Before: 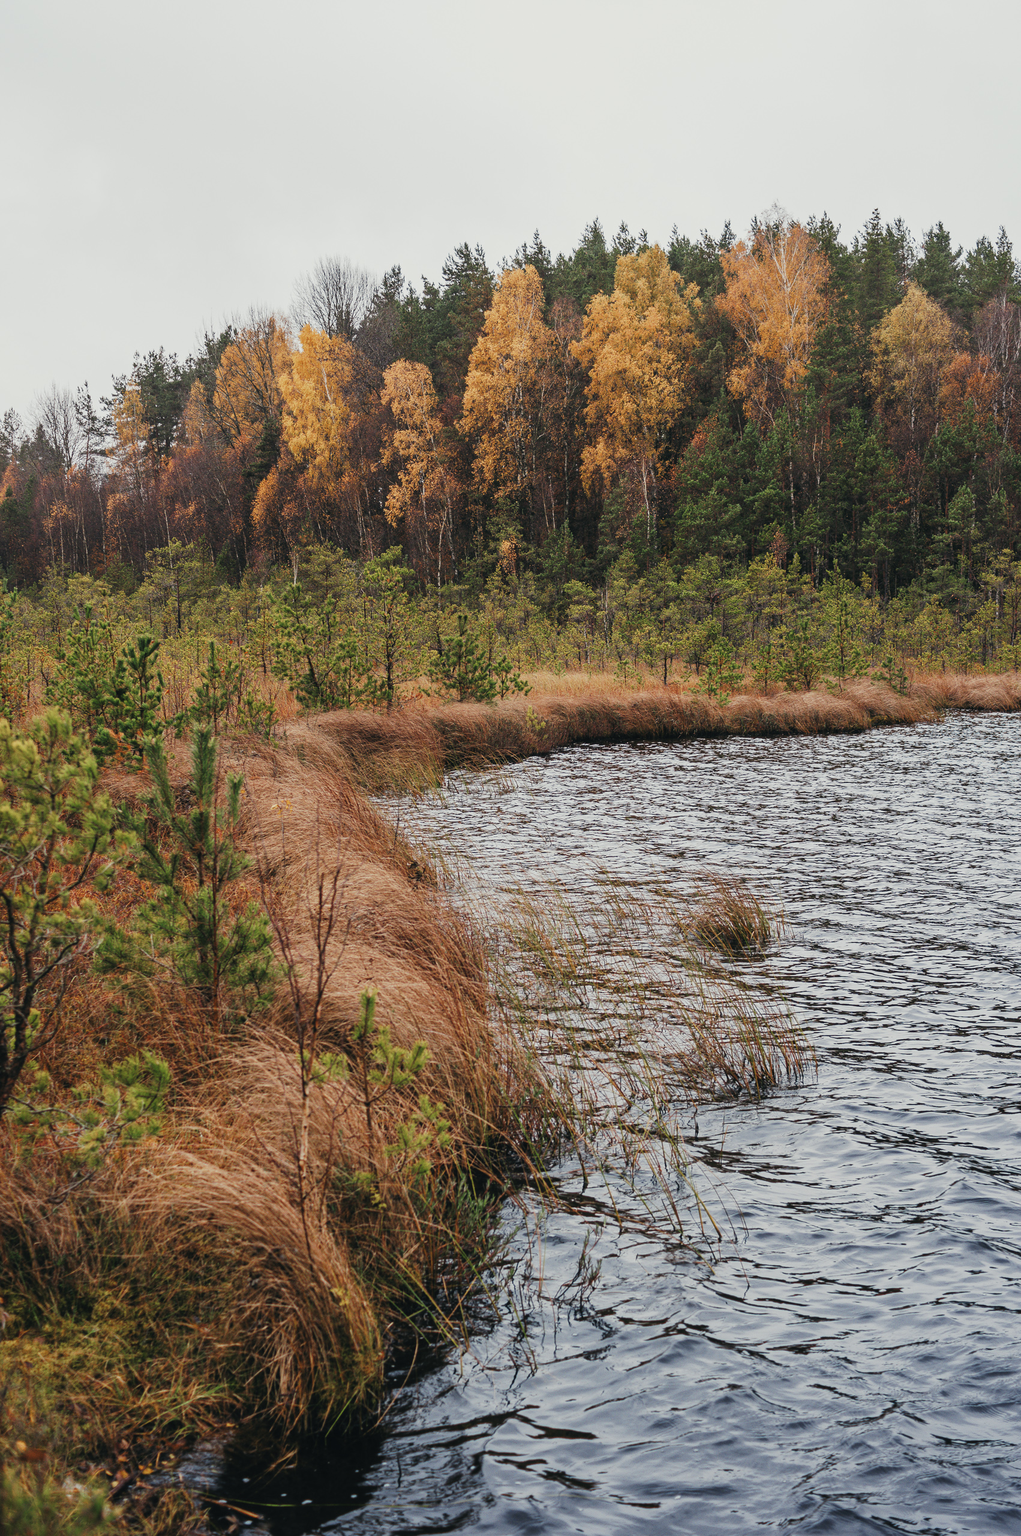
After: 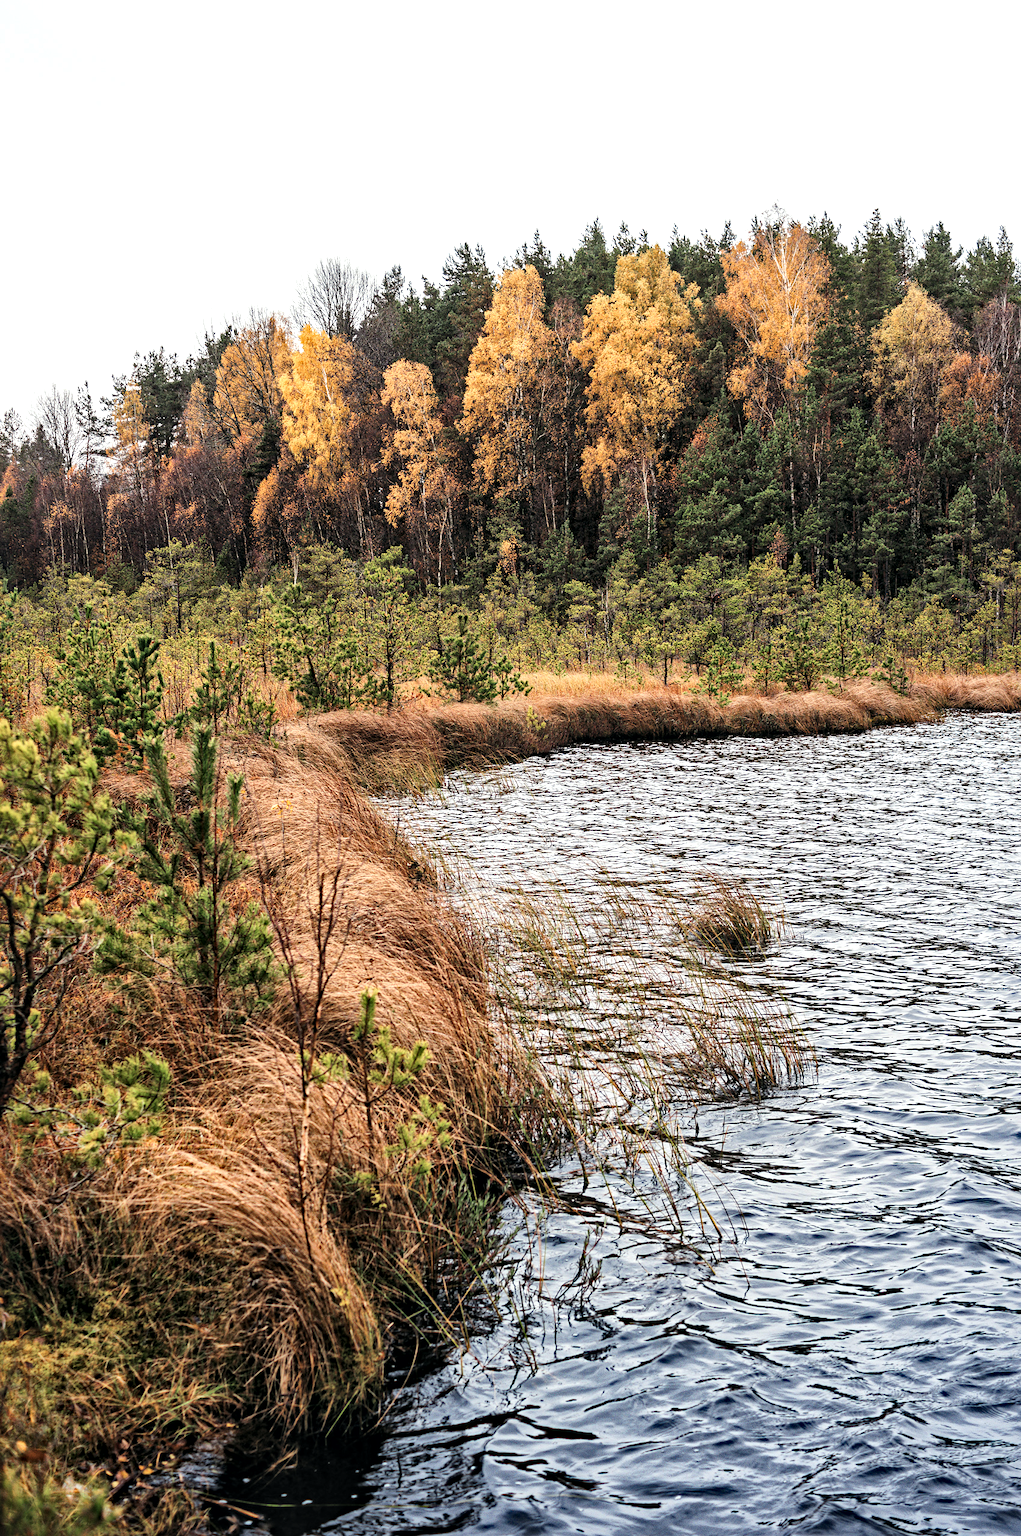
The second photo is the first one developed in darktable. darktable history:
haze removal: strength 0.53, distance 0.925, compatibility mode true, adaptive false
tone equalizer: -8 EV -0.75 EV, -7 EV -0.7 EV, -6 EV -0.6 EV, -5 EV -0.4 EV, -3 EV 0.4 EV, -2 EV 0.6 EV, -1 EV 0.7 EV, +0 EV 0.75 EV, edges refinement/feathering 500, mask exposure compensation -1.57 EV, preserve details no
local contrast: mode bilateral grid, contrast 20, coarseness 50, detail 171%, midtone range 0.2
contrast brightness saturation: brightness 0.13
